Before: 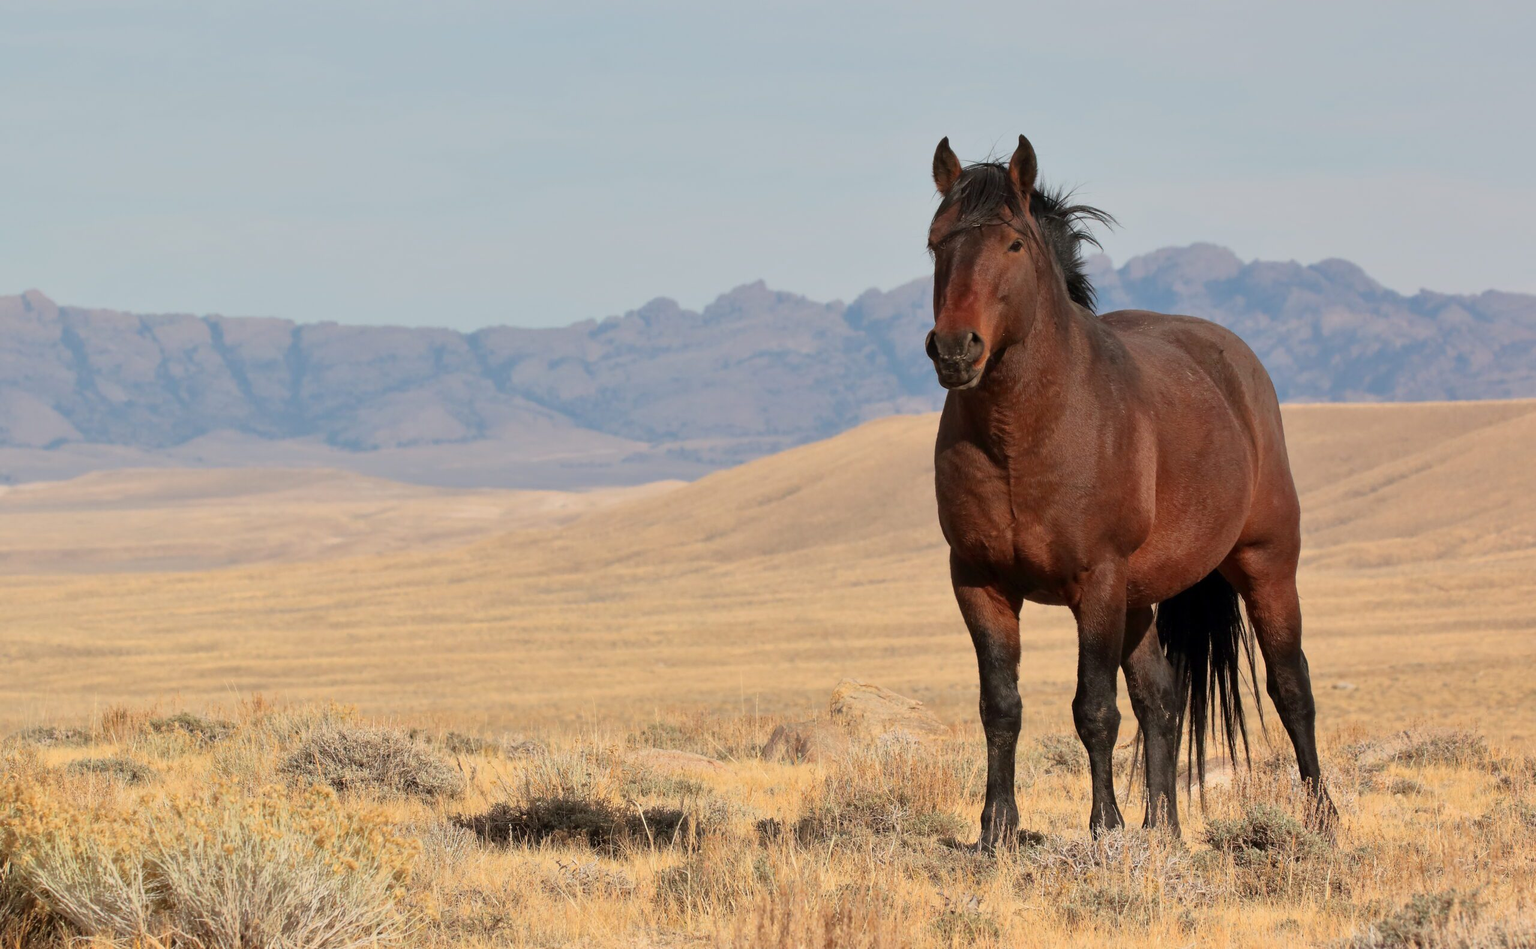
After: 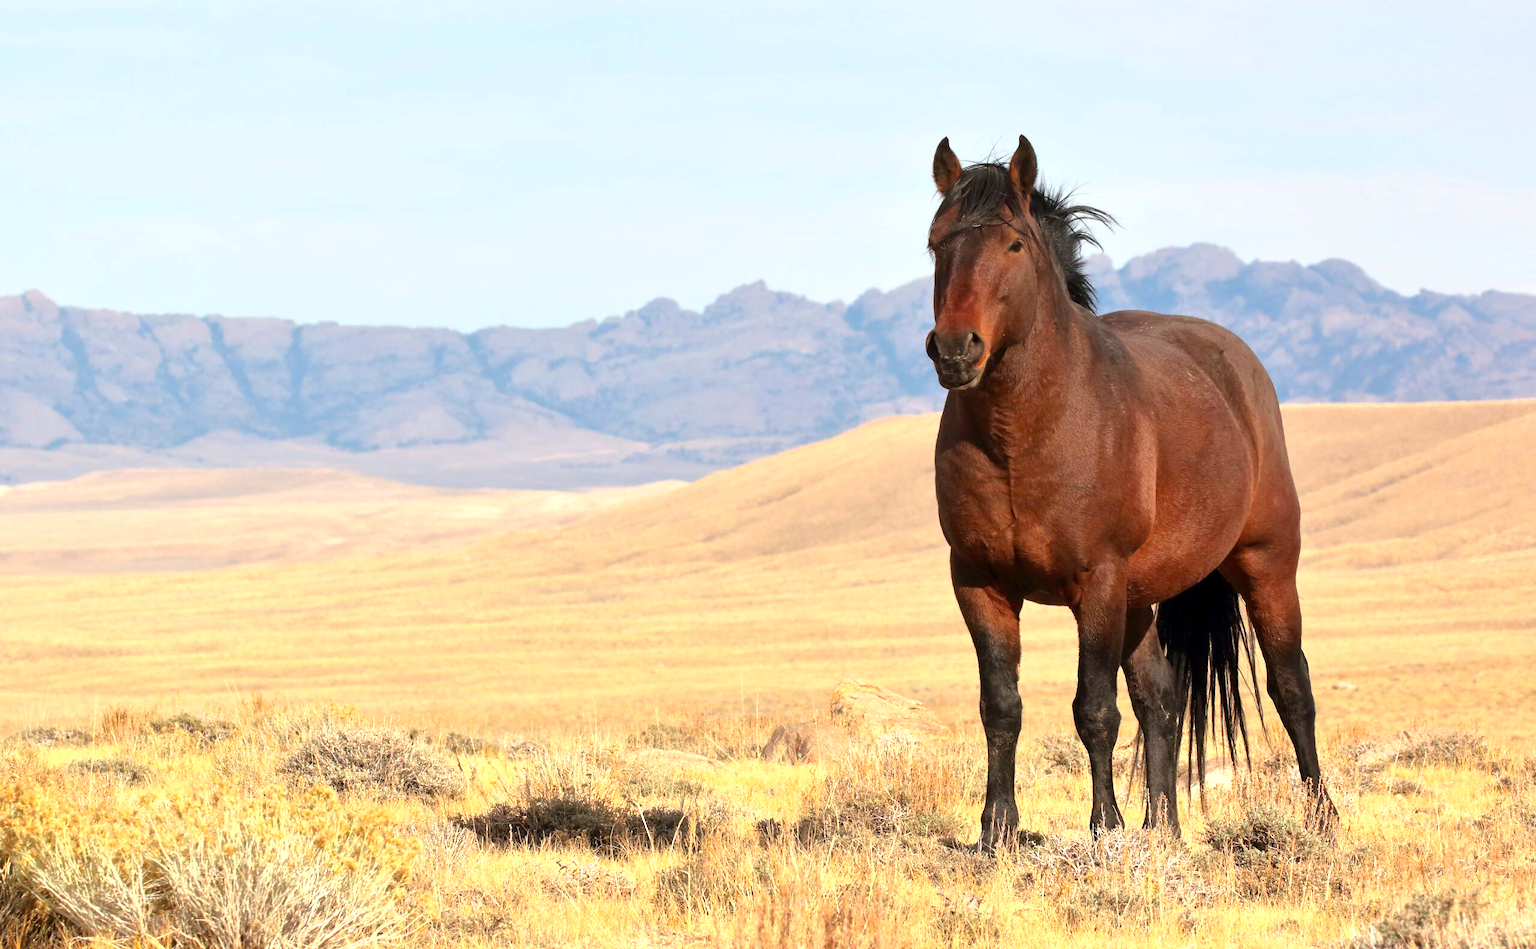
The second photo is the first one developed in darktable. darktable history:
color balance rgb: perceptual saturation grading › global saturation 0.01%, perceptual brilliance grading › global brilliance 25.689%, global vibrance 20%
